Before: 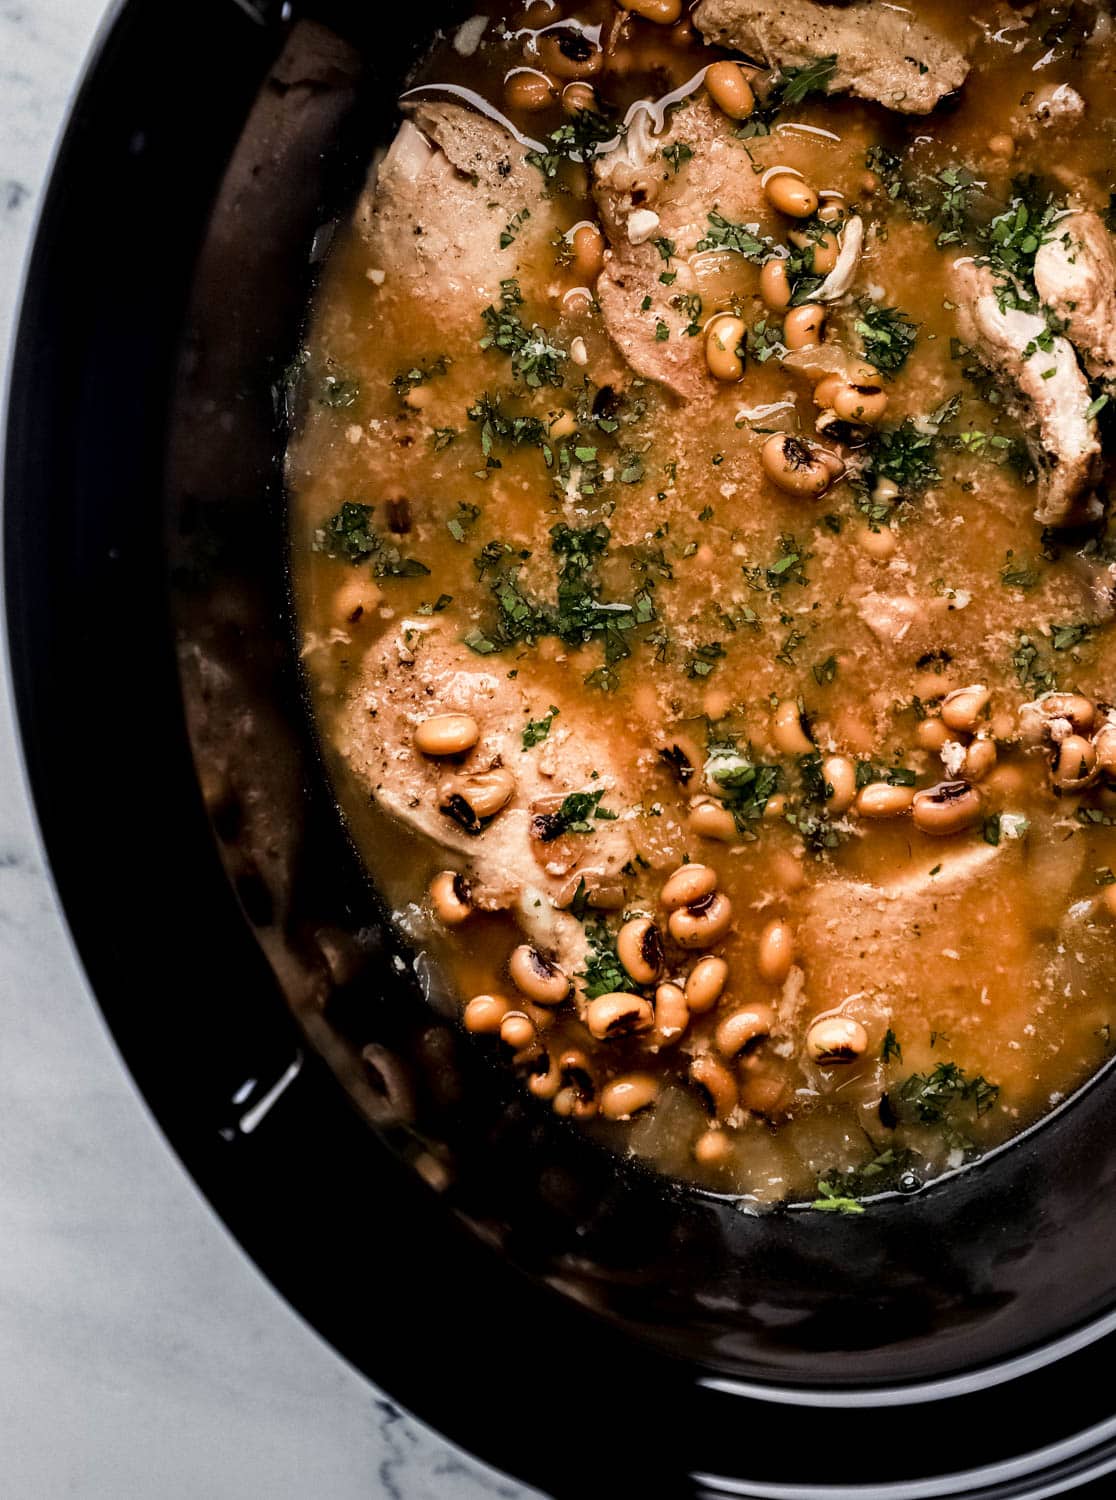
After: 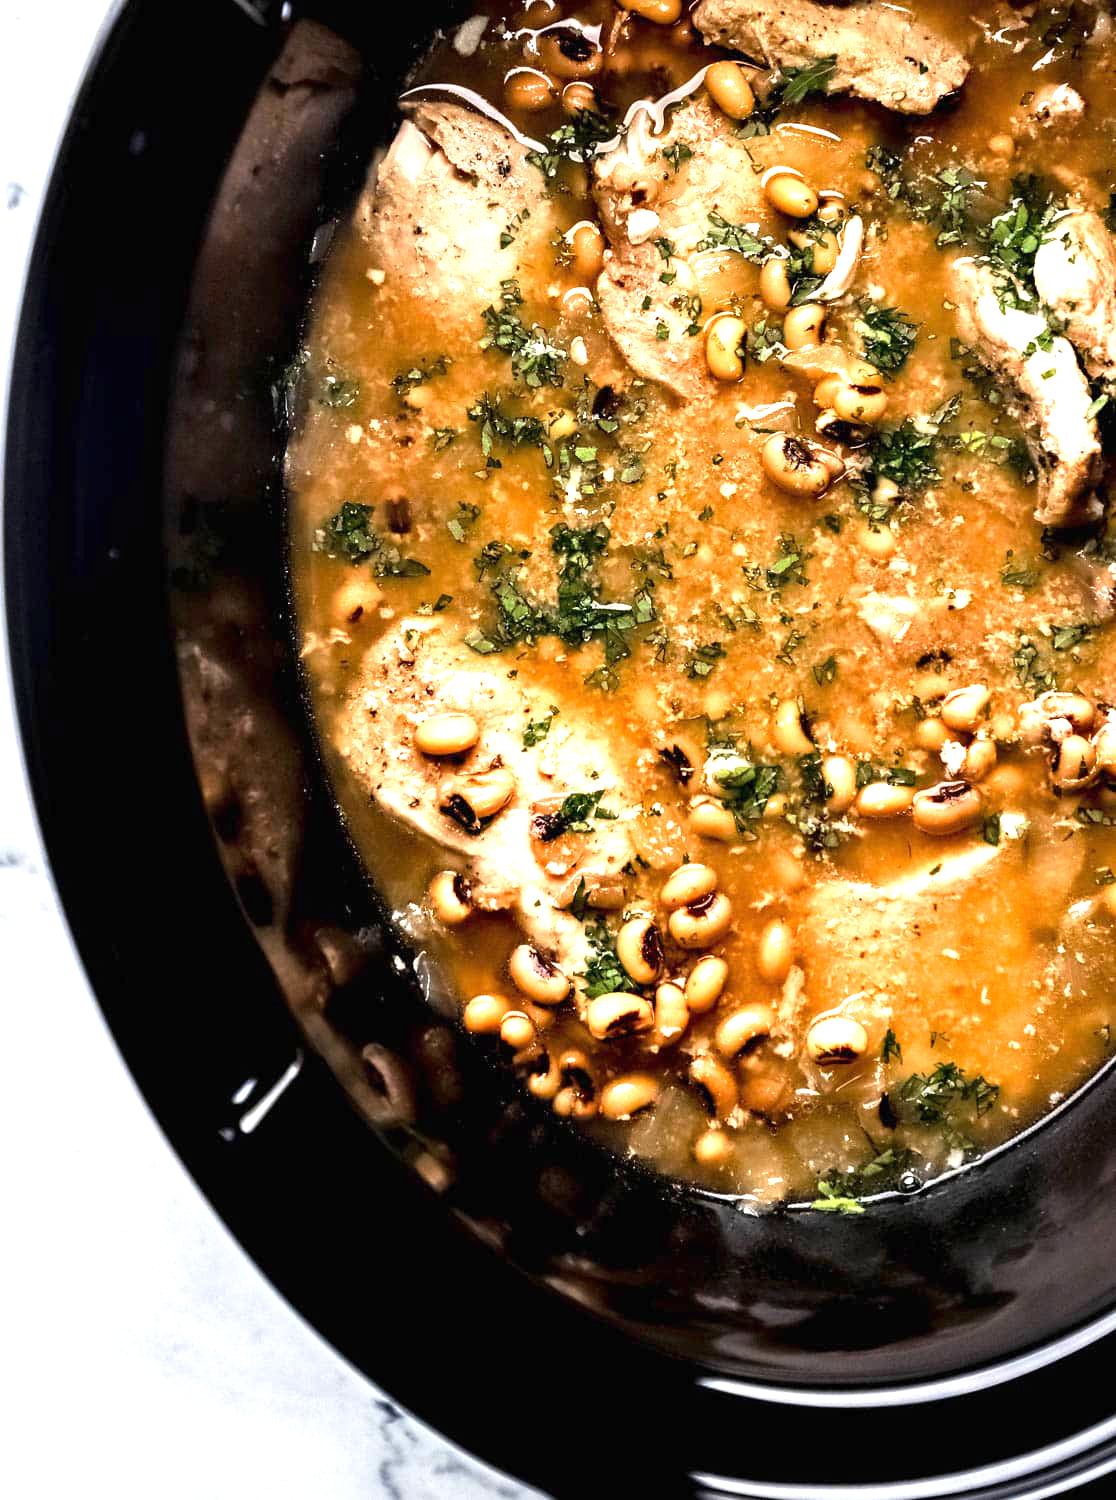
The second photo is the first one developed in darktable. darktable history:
exposure: black level correction 0, exposure 1.327 EV, compensate highlight preservation false
